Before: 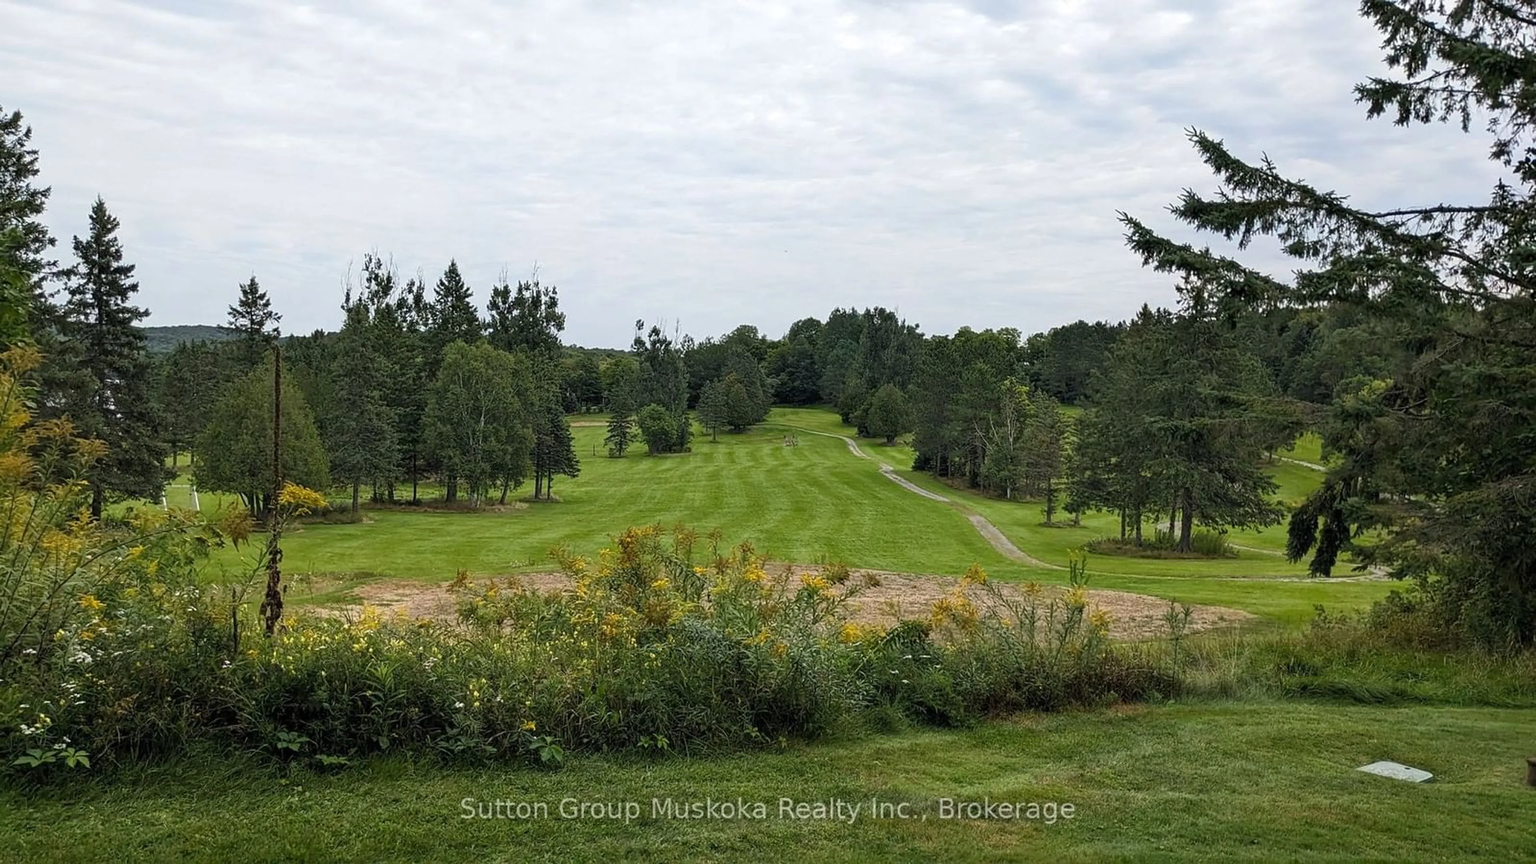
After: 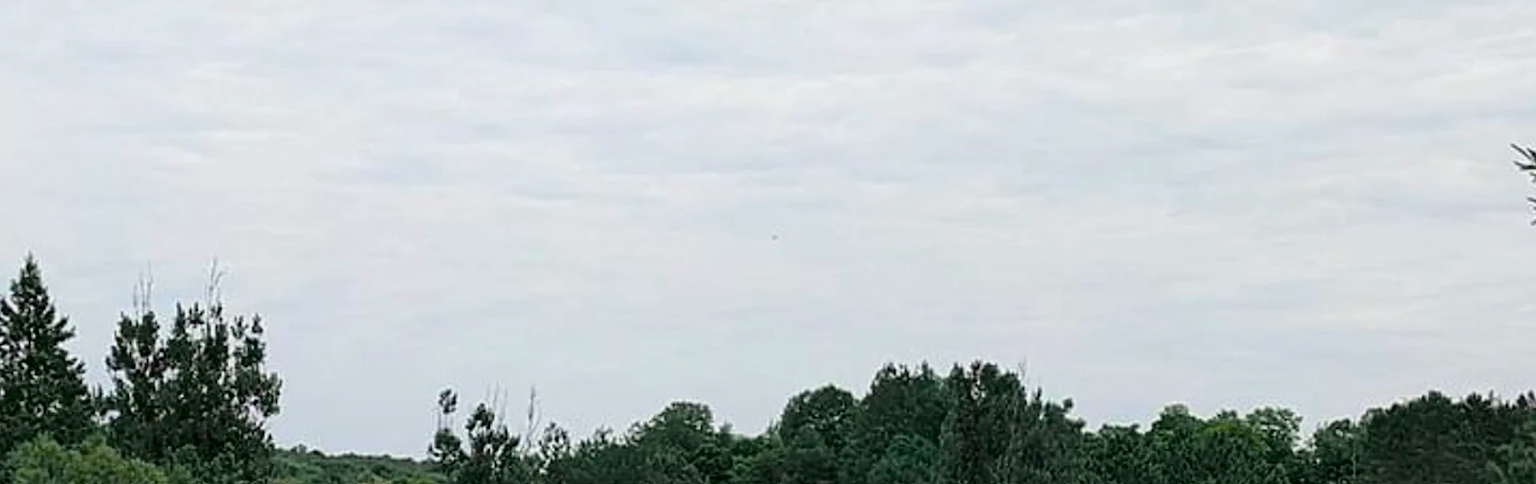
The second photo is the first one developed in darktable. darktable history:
contrast equalizer: y [[0.5, 0.5, 0.468, 0.5, 0.5, 0.5], [0.5 ×6], [0.5 ×6], [0 ×6], [0 ×6]]
crop: left 28.64%, top 16.832%, right 26.637%, bottom 58.055%
tone curve: curves: ch0 [(0, 0) (0.068, 0.031) (0.183, 0.13) (0.341, 0.319) (0.547, 0.545) (0.828, 0.817) (1, 0.968)]; ch1 [(0, 0) (0.23, 0.166) (0.34, 0.308) (0.371, 0.337) (0.429, 0.408) (0.477, 0.466) (0.499, 0.5) (0.529, 0.528) (0.559, 0.578) (0.743, 0.798) (1, 1)]; ch2 [(0, 0) (0.431, 0.419) (0.495, 0.502) (0.524, 0.525) (0.568, 0.543) (0.6, 0.597) (0.634, 0.644) (0.728, 0.722) (1, 1)], color space Lab, independent channels, preserve colors none
